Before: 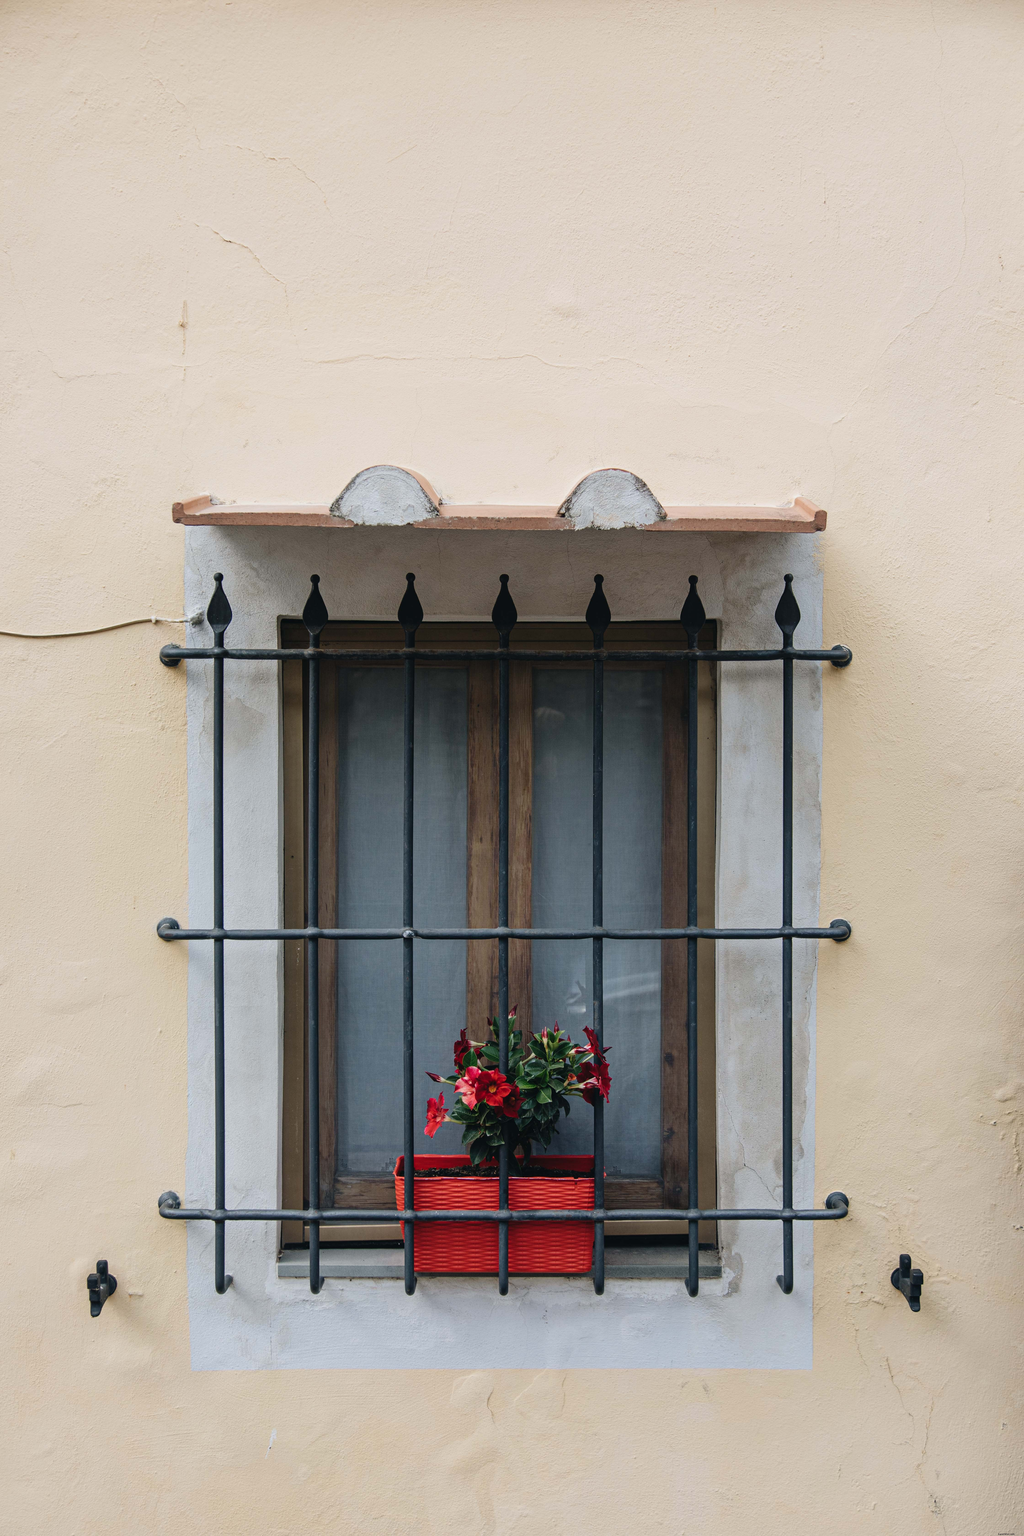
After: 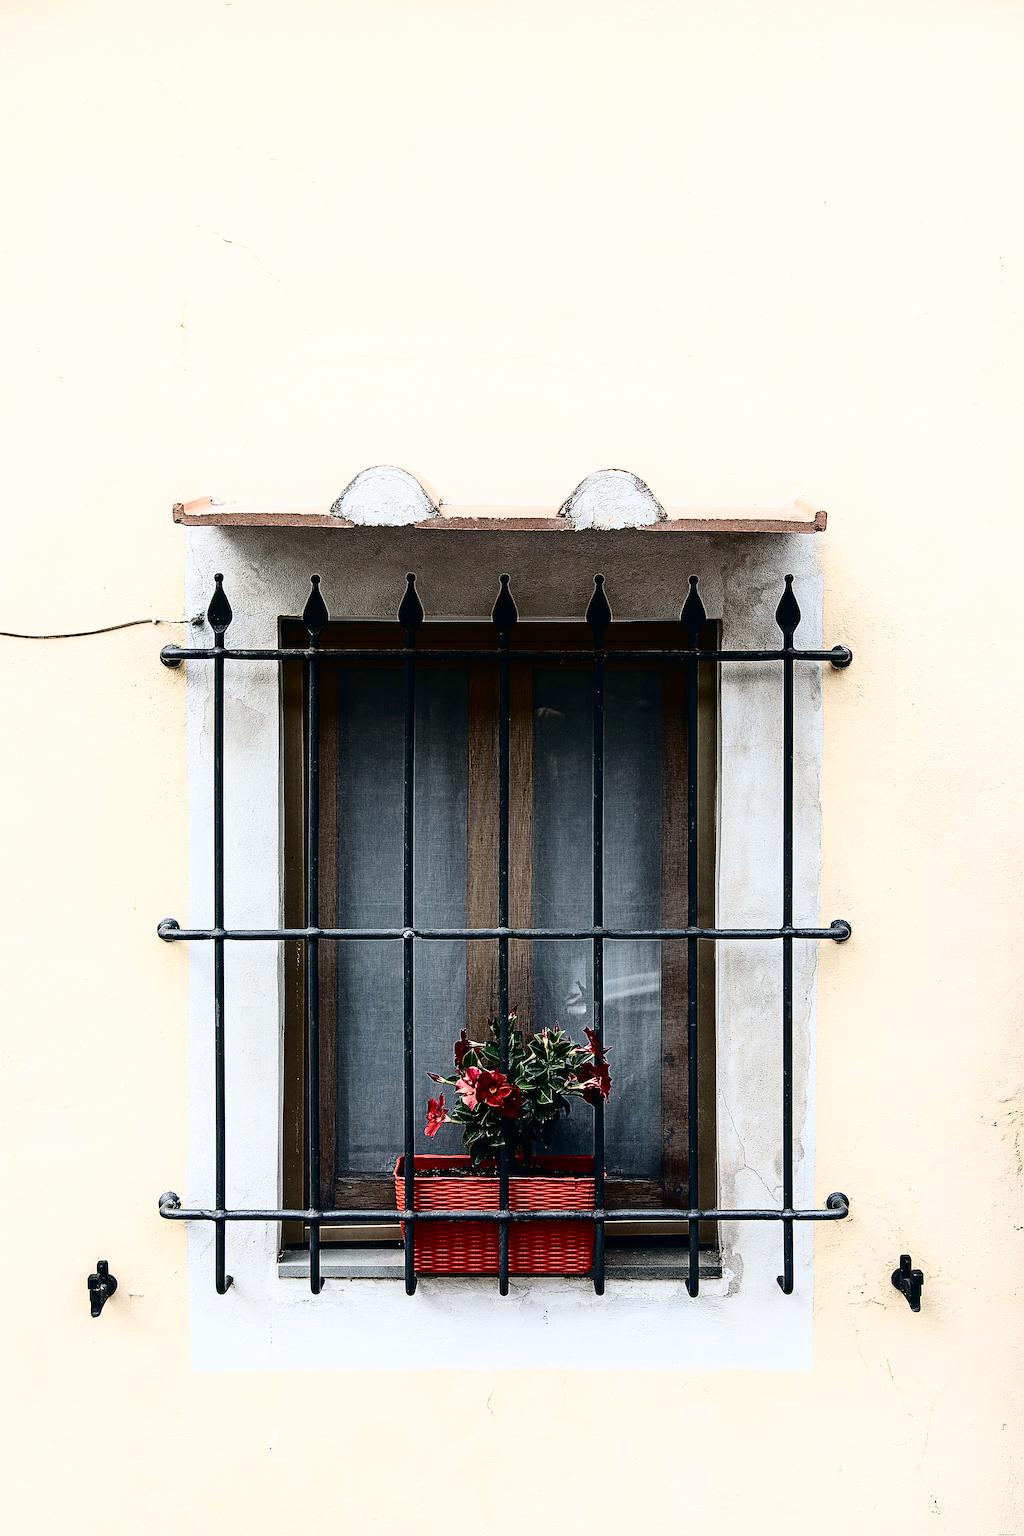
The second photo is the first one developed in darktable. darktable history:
sharpen: radius 3.197, amount 1.72
shadows and highlights: shadows -22.88, highlights 45.86, soften with gaussian
tone curve: curves: ch0 [(0, 0) (0.003, 0.004) (0.011, 0.006) (0.025, 0.008) (0.044, 0.012) (0.069, 0.017) (0.1, 0.021) (0.136, 0.029) (0.177, 0.043) (0.224, 0.062) (0.277, 0.108) (0.335, 0.166) (0.399, 0.301) (0.468, 0.467) (0.543, 0.64) (0.623, 0.803) (0.709, 0.908) (0.801, 0.969) (0.898, 0.988) (1, 1)], color space Lab, independent channels, preserve colors none
